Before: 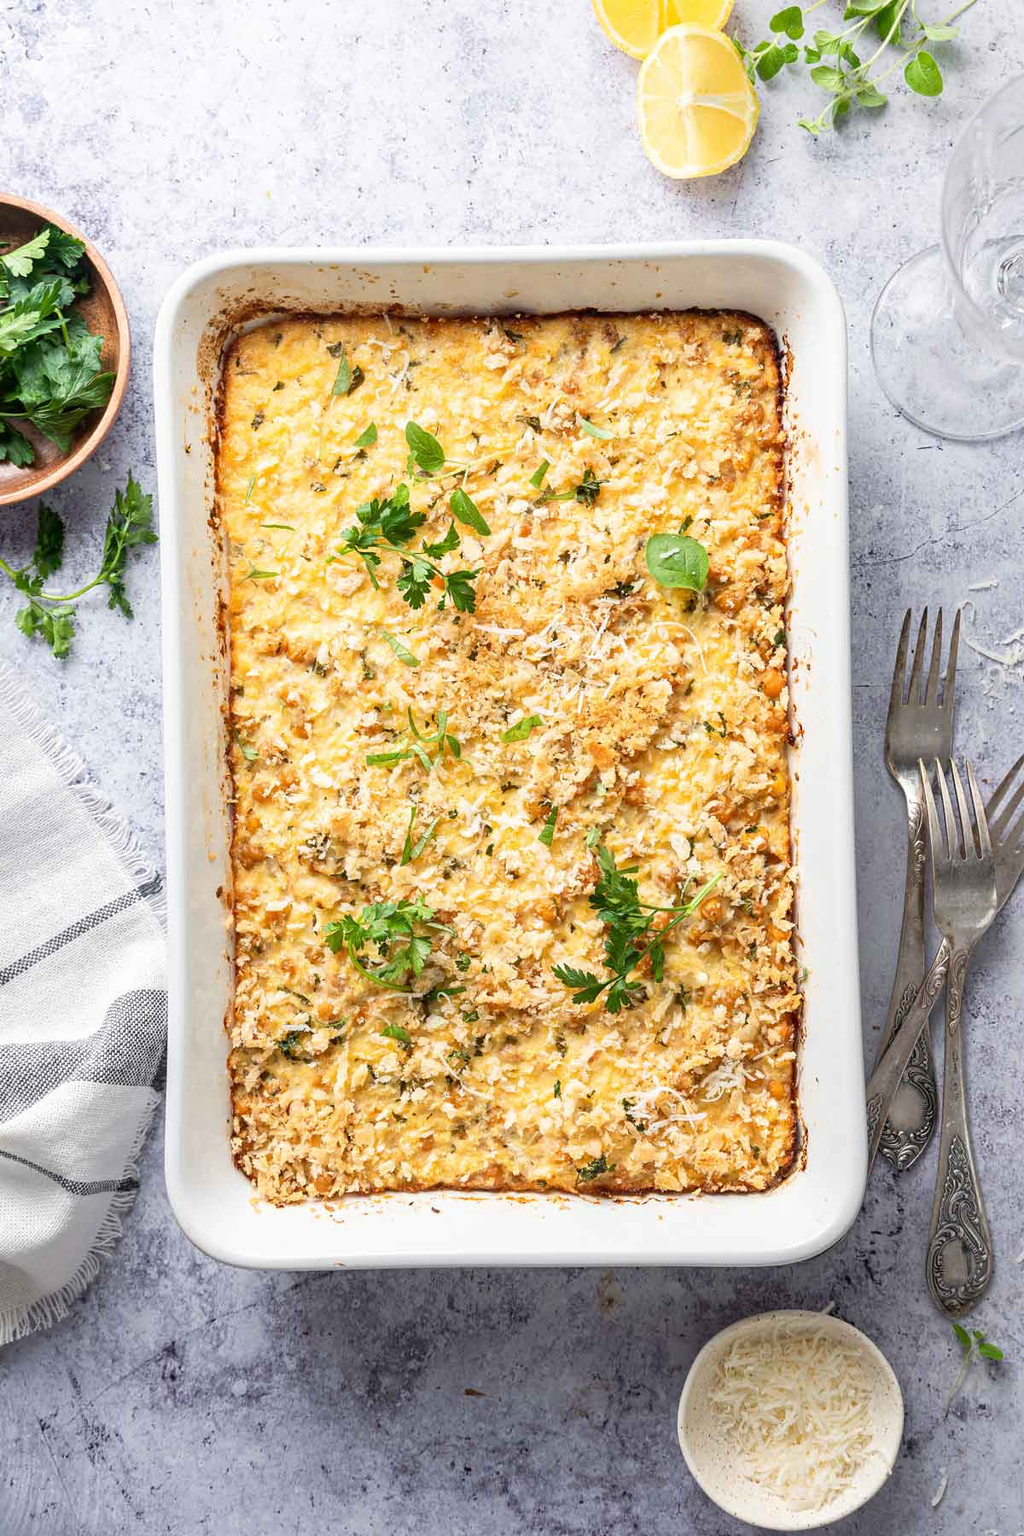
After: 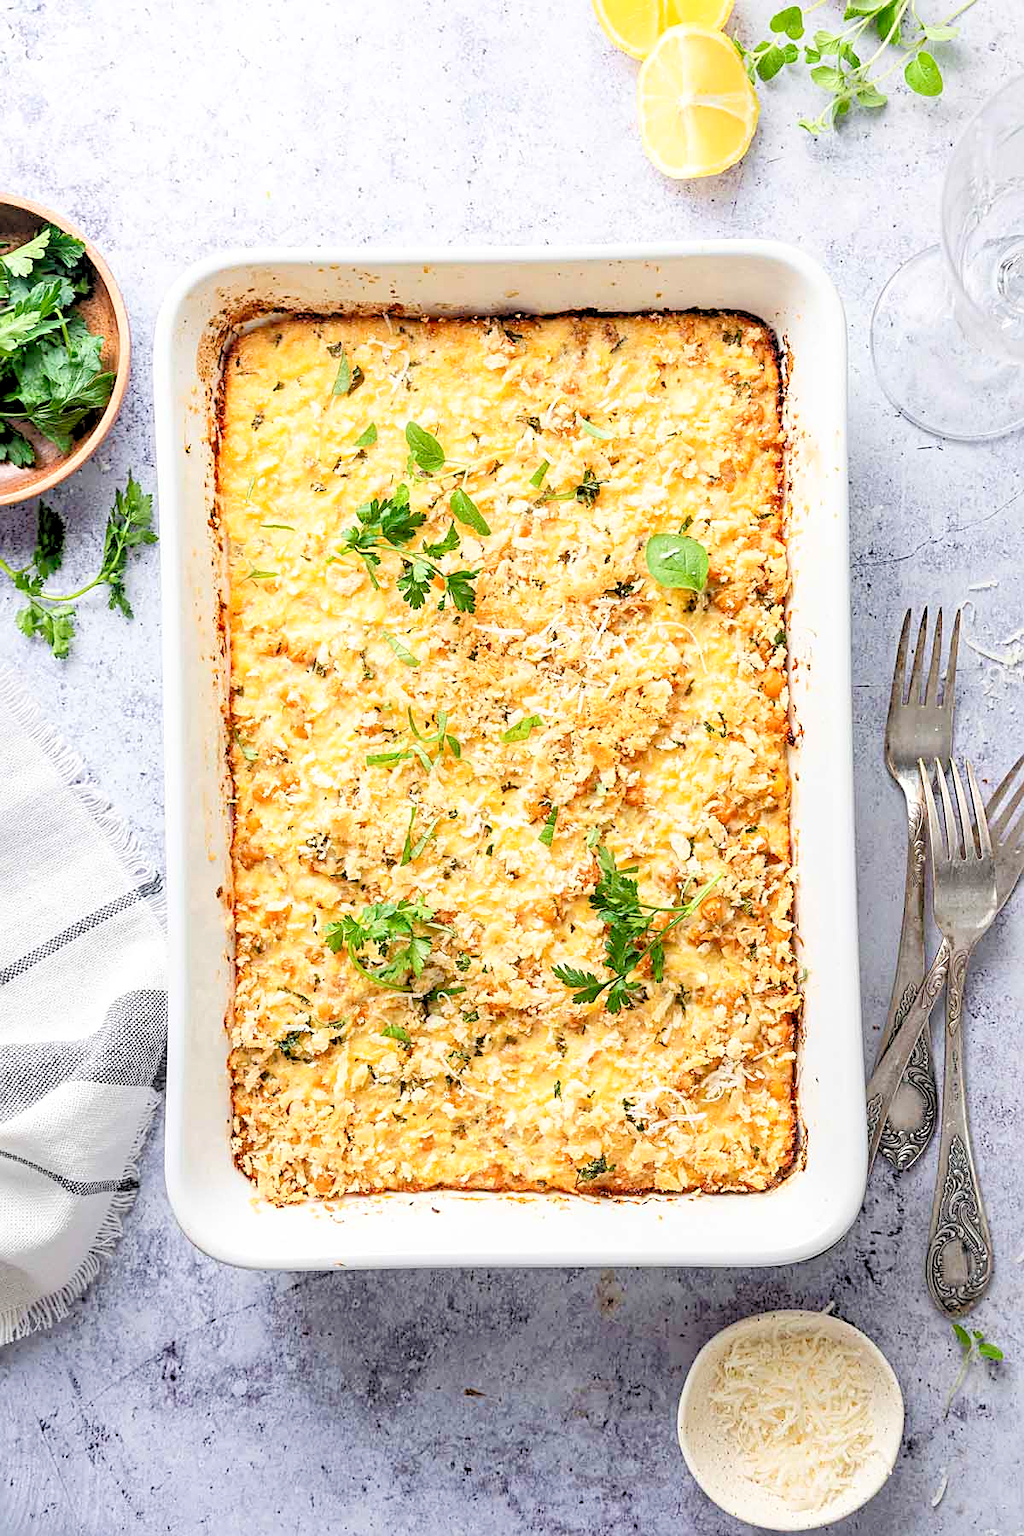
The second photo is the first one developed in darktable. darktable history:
tone curve: curves: ch0 [(0, 0) (0.003, 0.003) (0.011, 0.01) (0.025, 0.023) (0.044, 0.041) (0.069, 0.064) (0.1, 0.092) (0.136, 0.125) (0.177, 0.163) (0.224, 0.207) (0.277, 0.255) (0.335, 0.309) (0.399, 0.375) (0.468, 0.459) (0.543, 0.548) (0.623, 0.629) (0.709, 0.716) (0.801, 0.808) (0.898, 0.911) (1, 1)], color space Lab, independent channels, preserve colors none
levels: levels [0.093, 0.434, 0.988]
sharpen: on, module defaults
